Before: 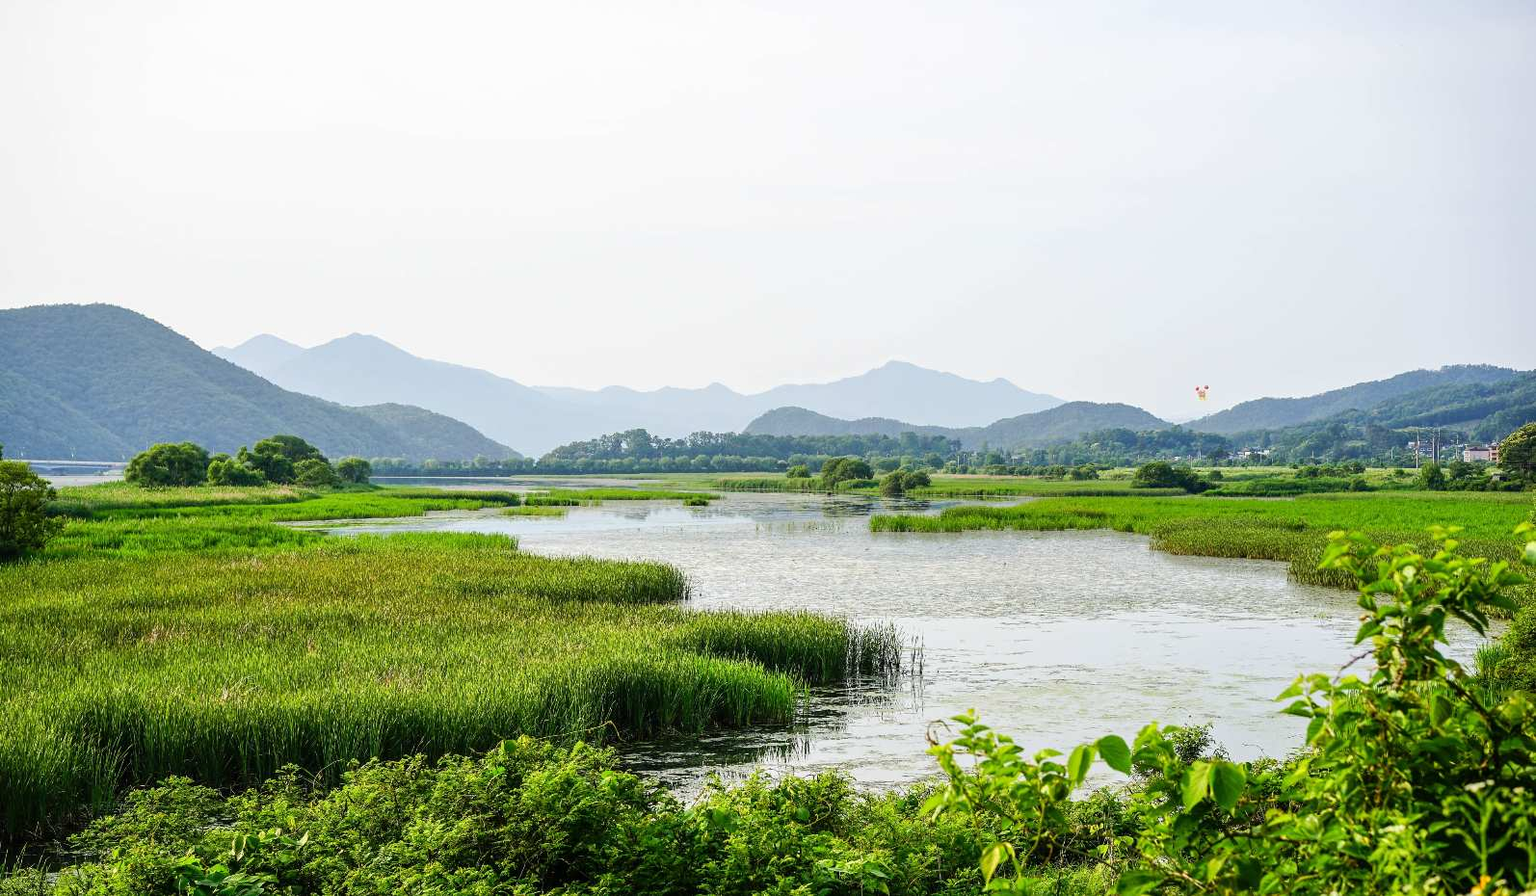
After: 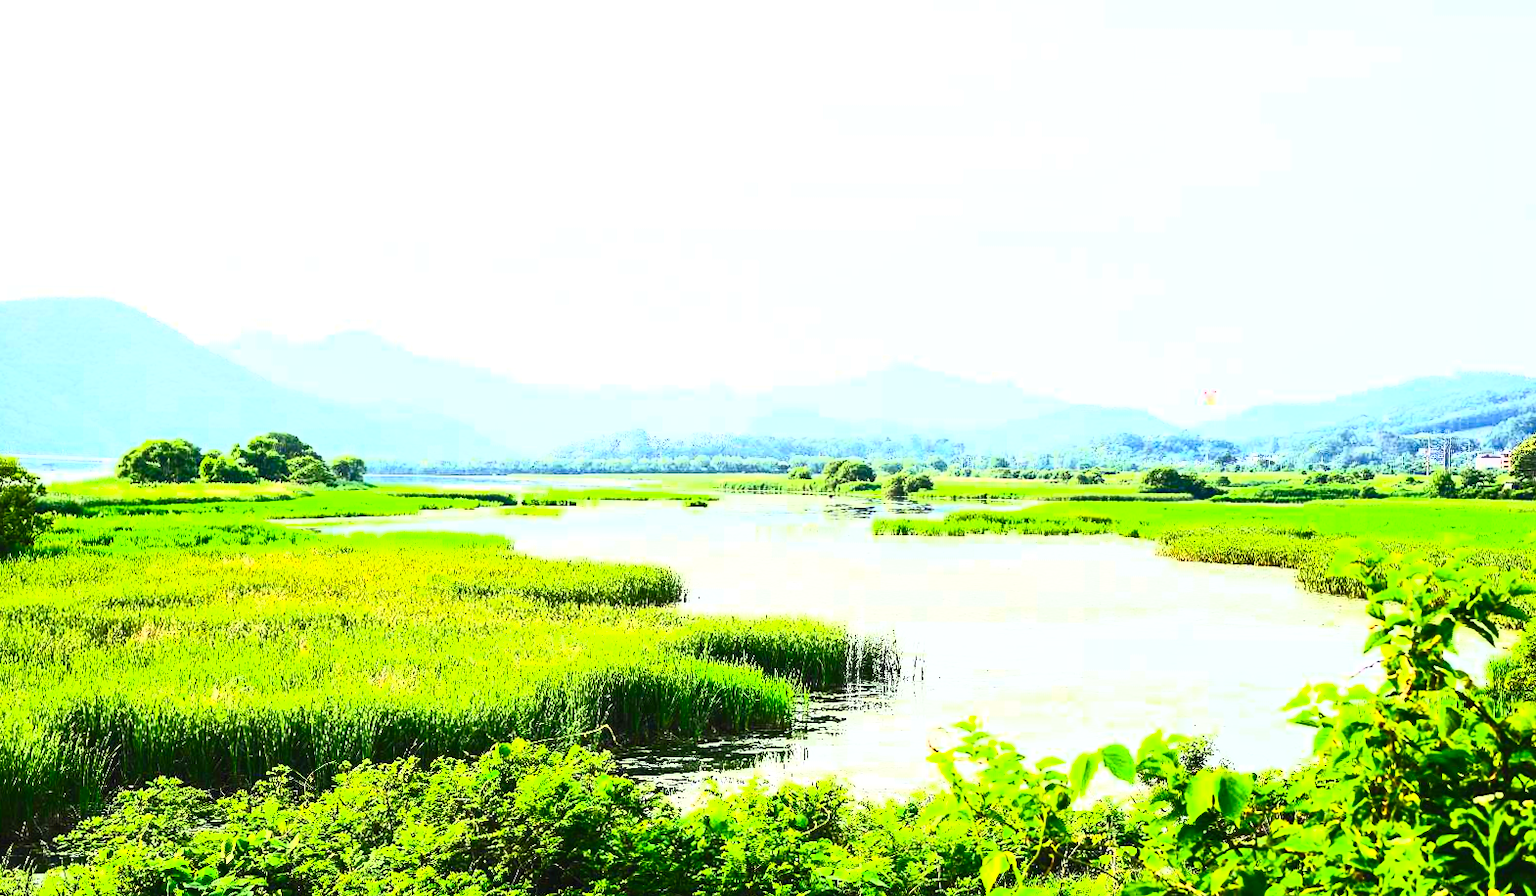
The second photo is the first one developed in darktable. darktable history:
crop and rotate: angle -0.5°
contrast brightness saturation: contrast 0.83, brightness 0.59, saturation 0.59
exposure: black level correction 0, exposure 0.7 EV, compensate exposure bias true, compensate highlight preservation false
